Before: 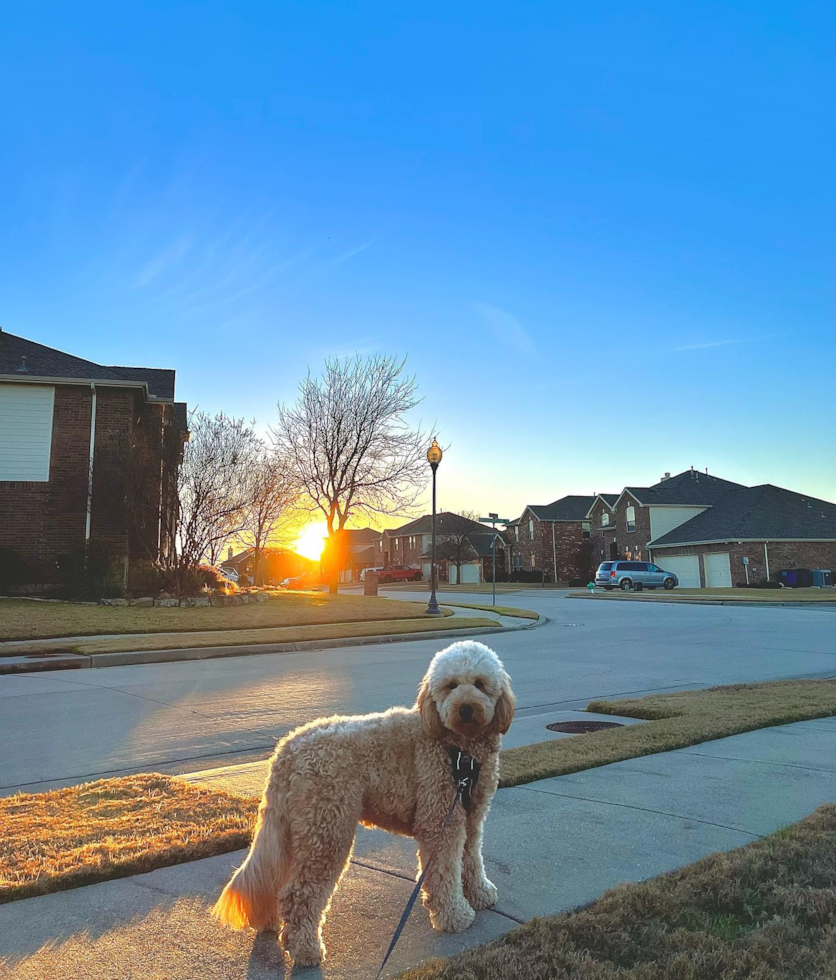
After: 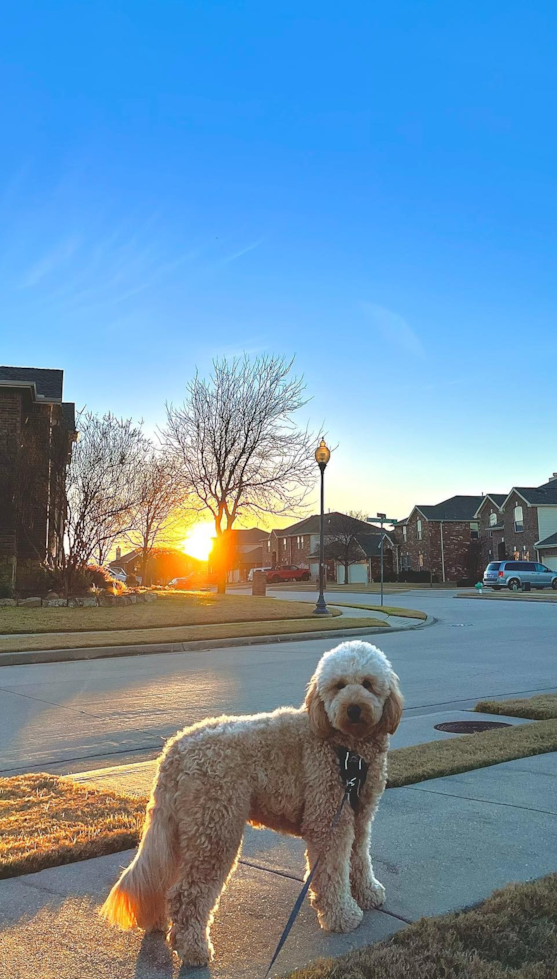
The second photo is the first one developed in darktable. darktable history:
crop and rotate: left 13.45%, right 19.869%
